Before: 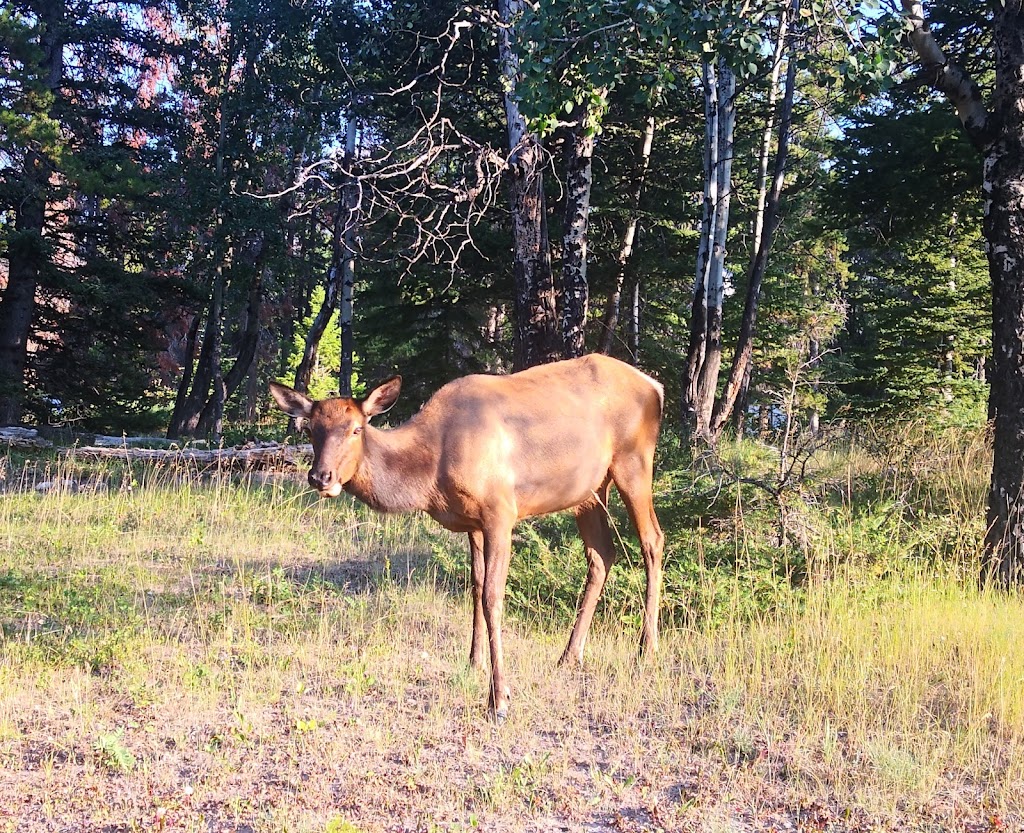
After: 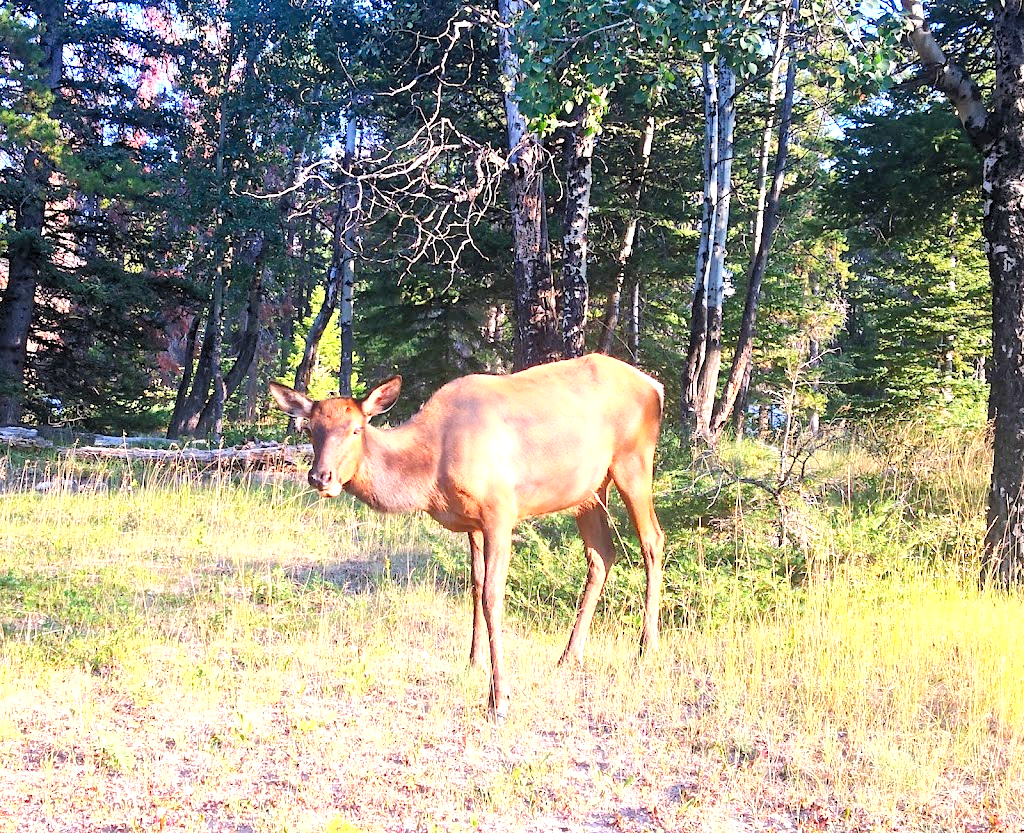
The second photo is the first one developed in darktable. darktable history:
levels: levels [0.036, 0.364, 0.827]
